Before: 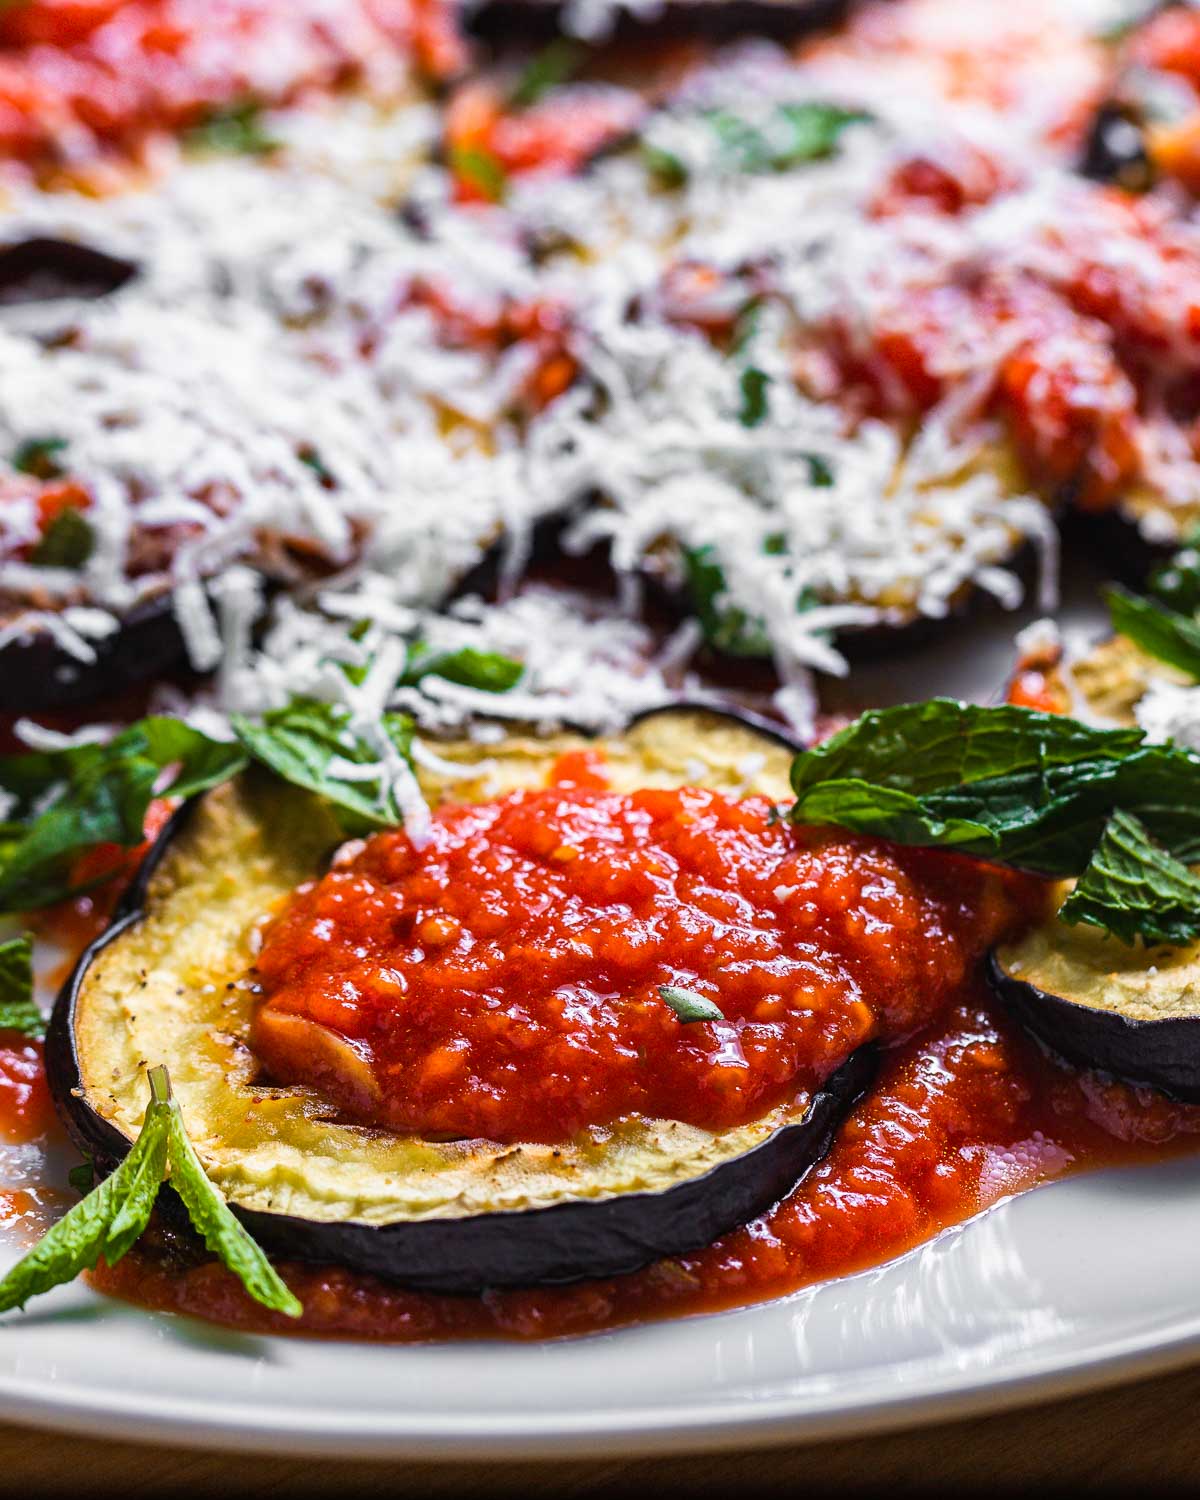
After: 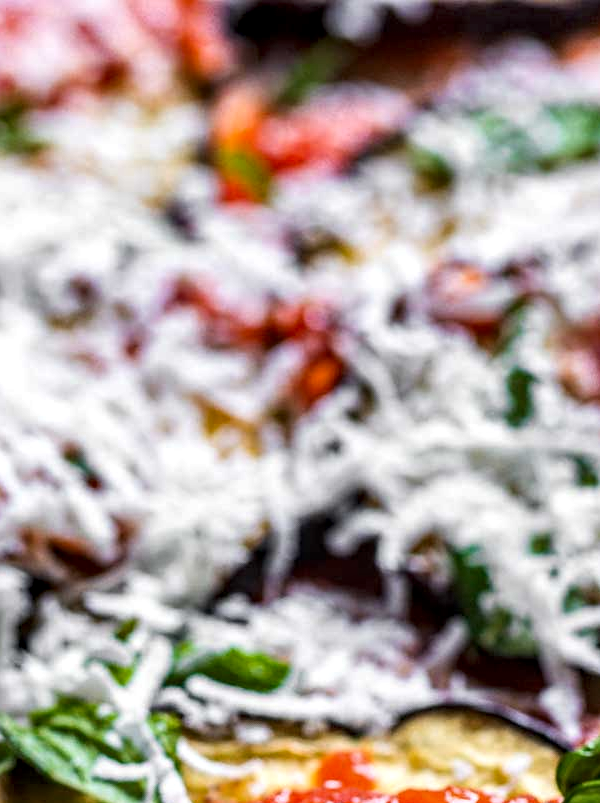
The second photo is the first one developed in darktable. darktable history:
crop: left 19.556%, right 30.401%, bottom 46.458%
local contrast: detail 140%
